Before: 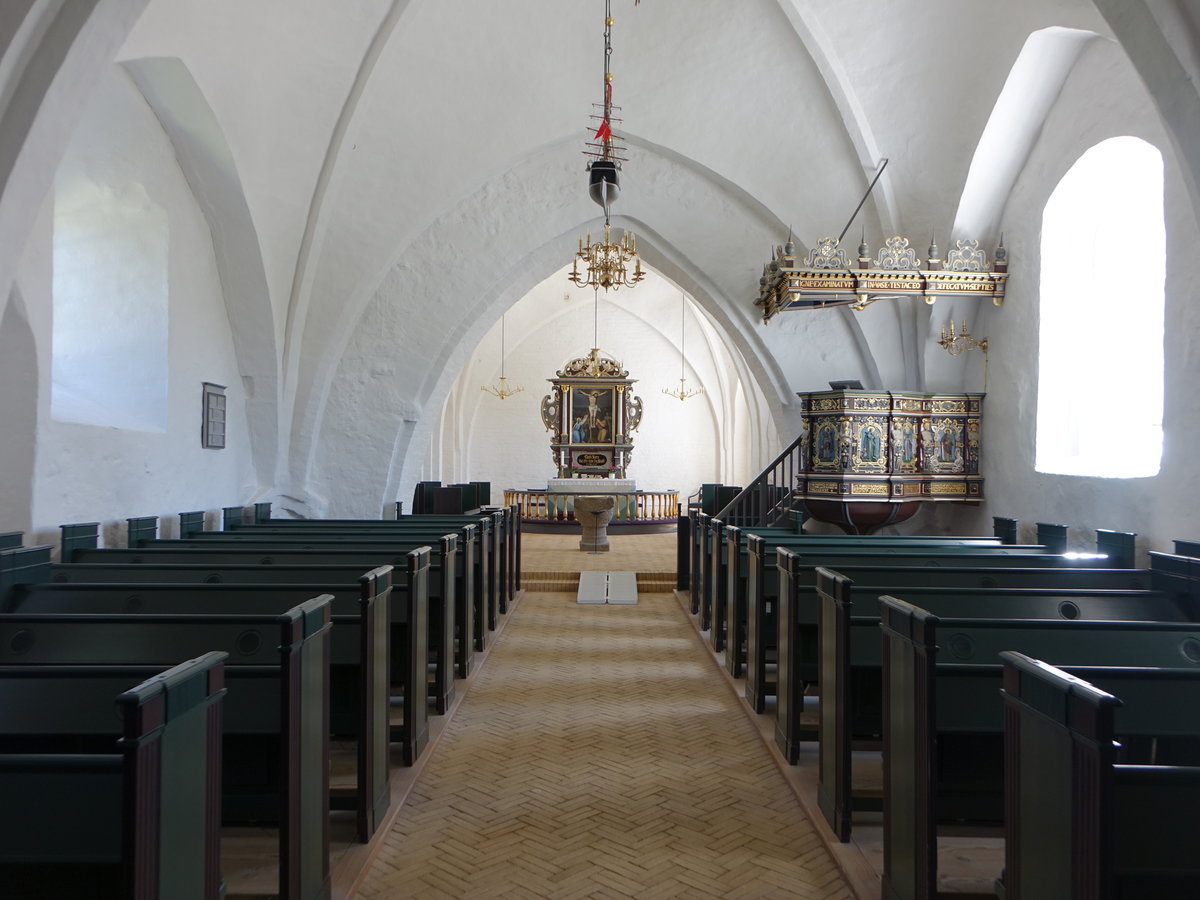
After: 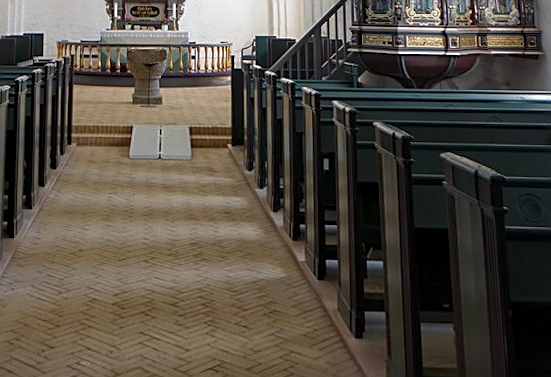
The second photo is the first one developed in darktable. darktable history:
sharpen: on, module defaults
local contrast: on, module defaults
rotate and perspective: rotation 0.128°, lens shift (vertical) -0.181, lens shift (horizontal) -0.044, shear 0.001, automatic cropping off
tone equalizer: on, module defaults
crop: left 37.221%, top 45.169%, right 20.63%, bottom 13.777%
